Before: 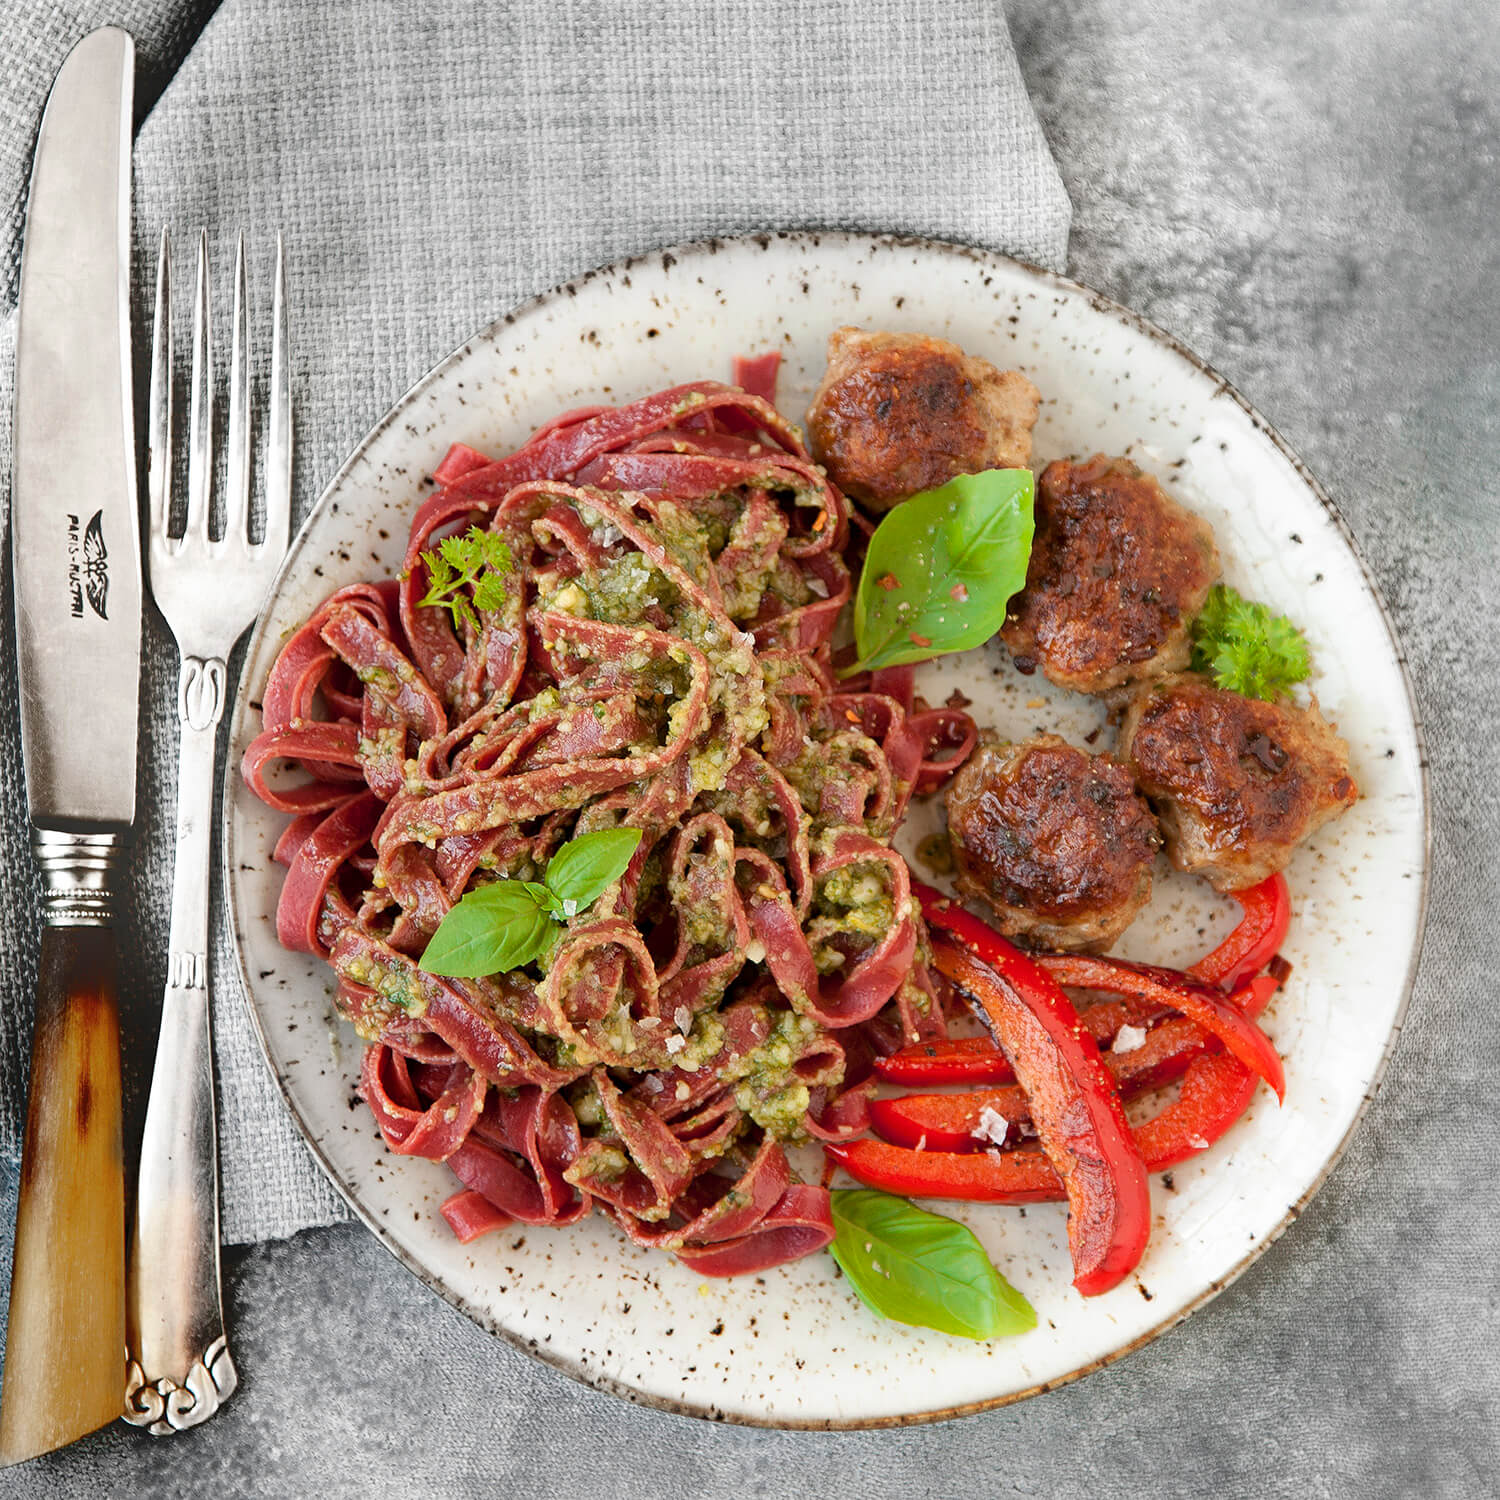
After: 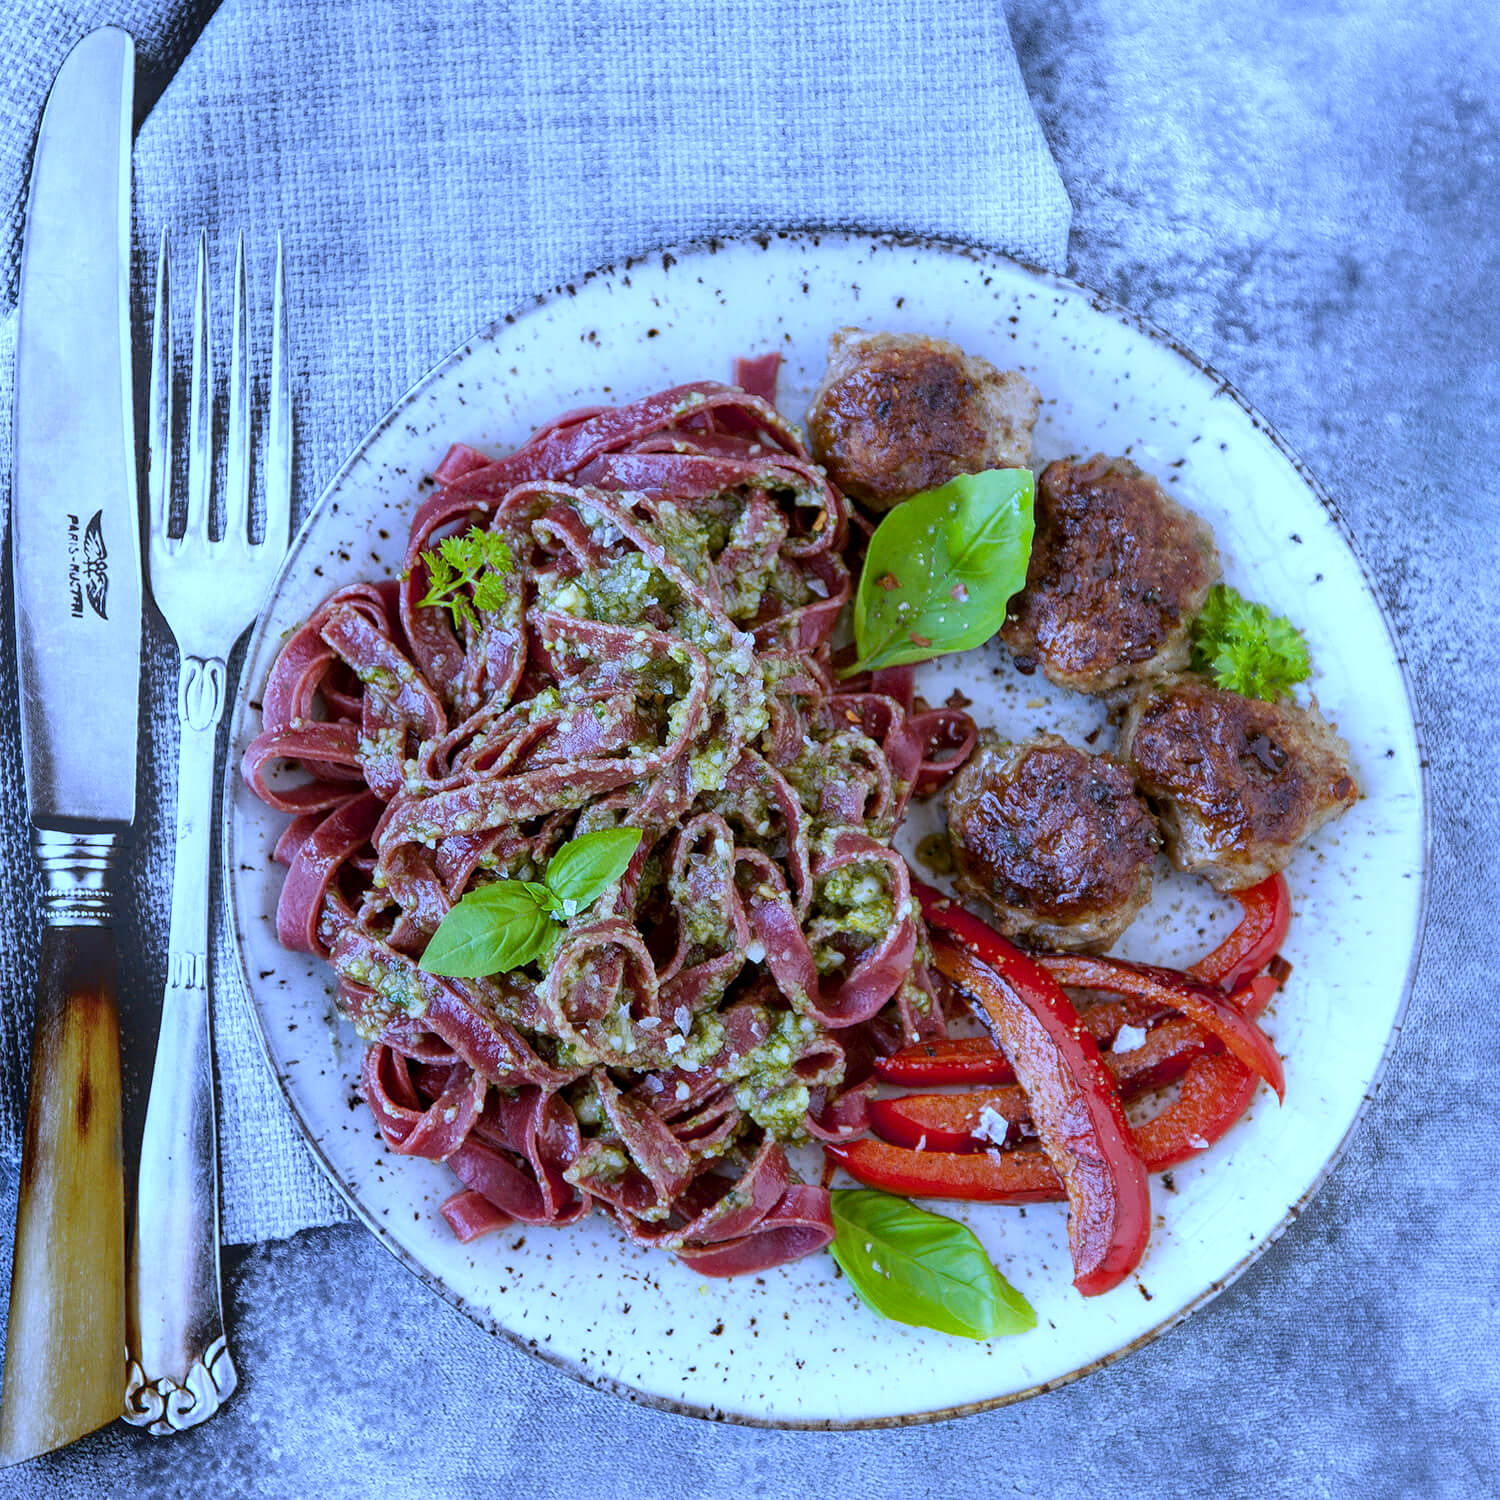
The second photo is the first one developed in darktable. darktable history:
white balance: red 0.766, blue 1.537
local contrast: on, module defaults
